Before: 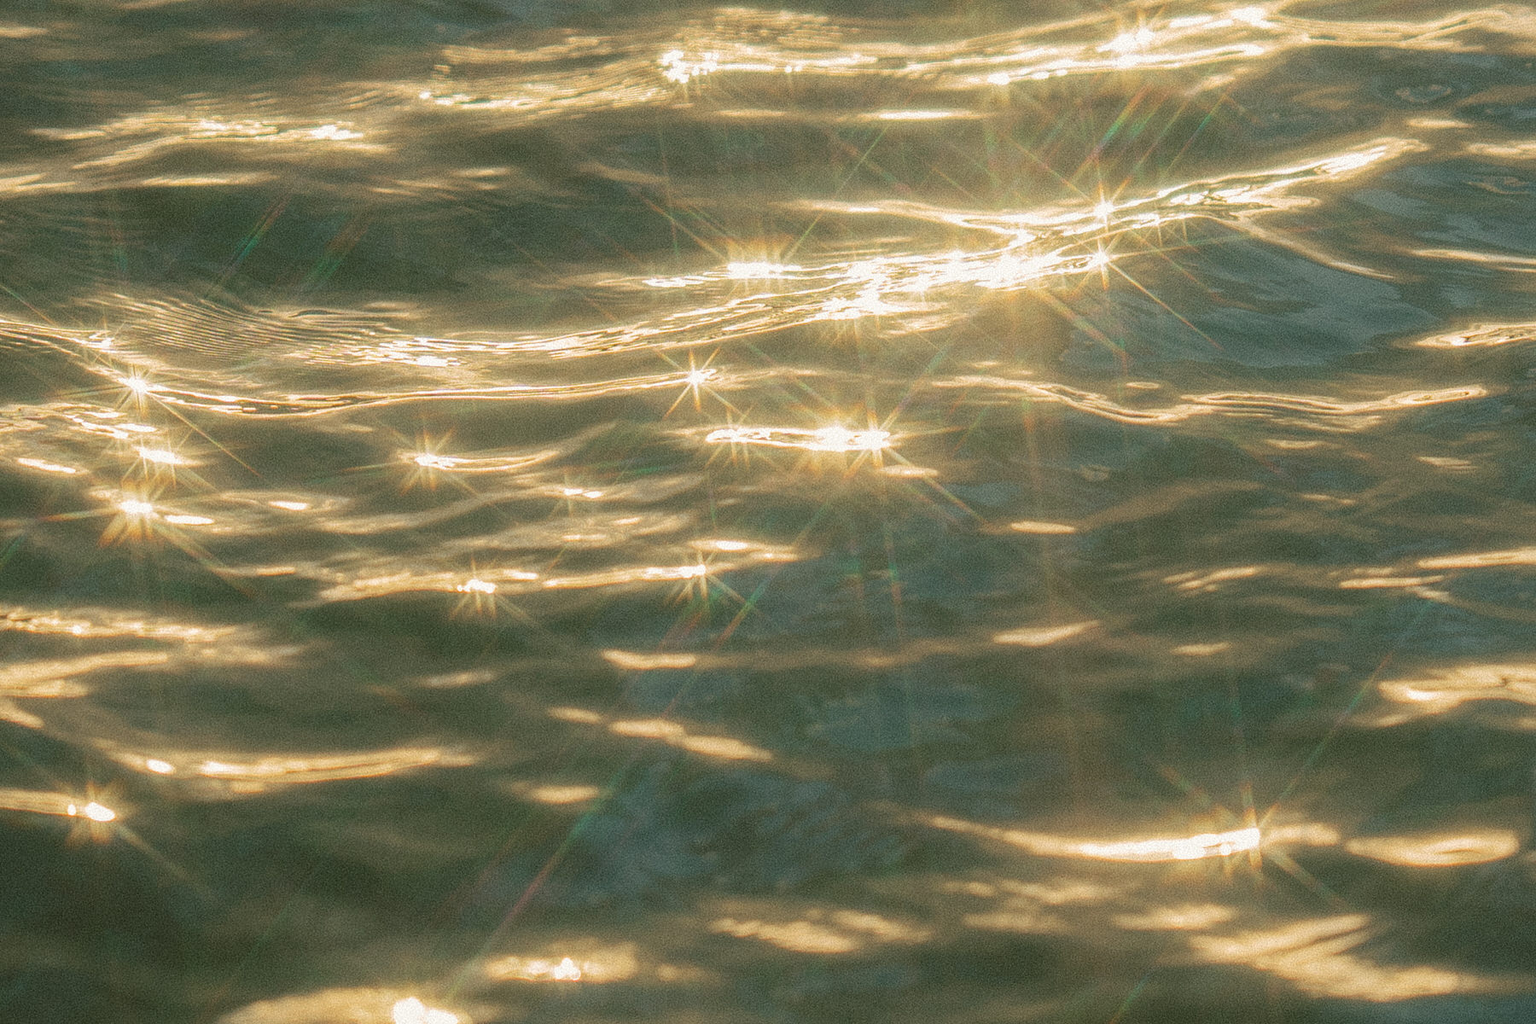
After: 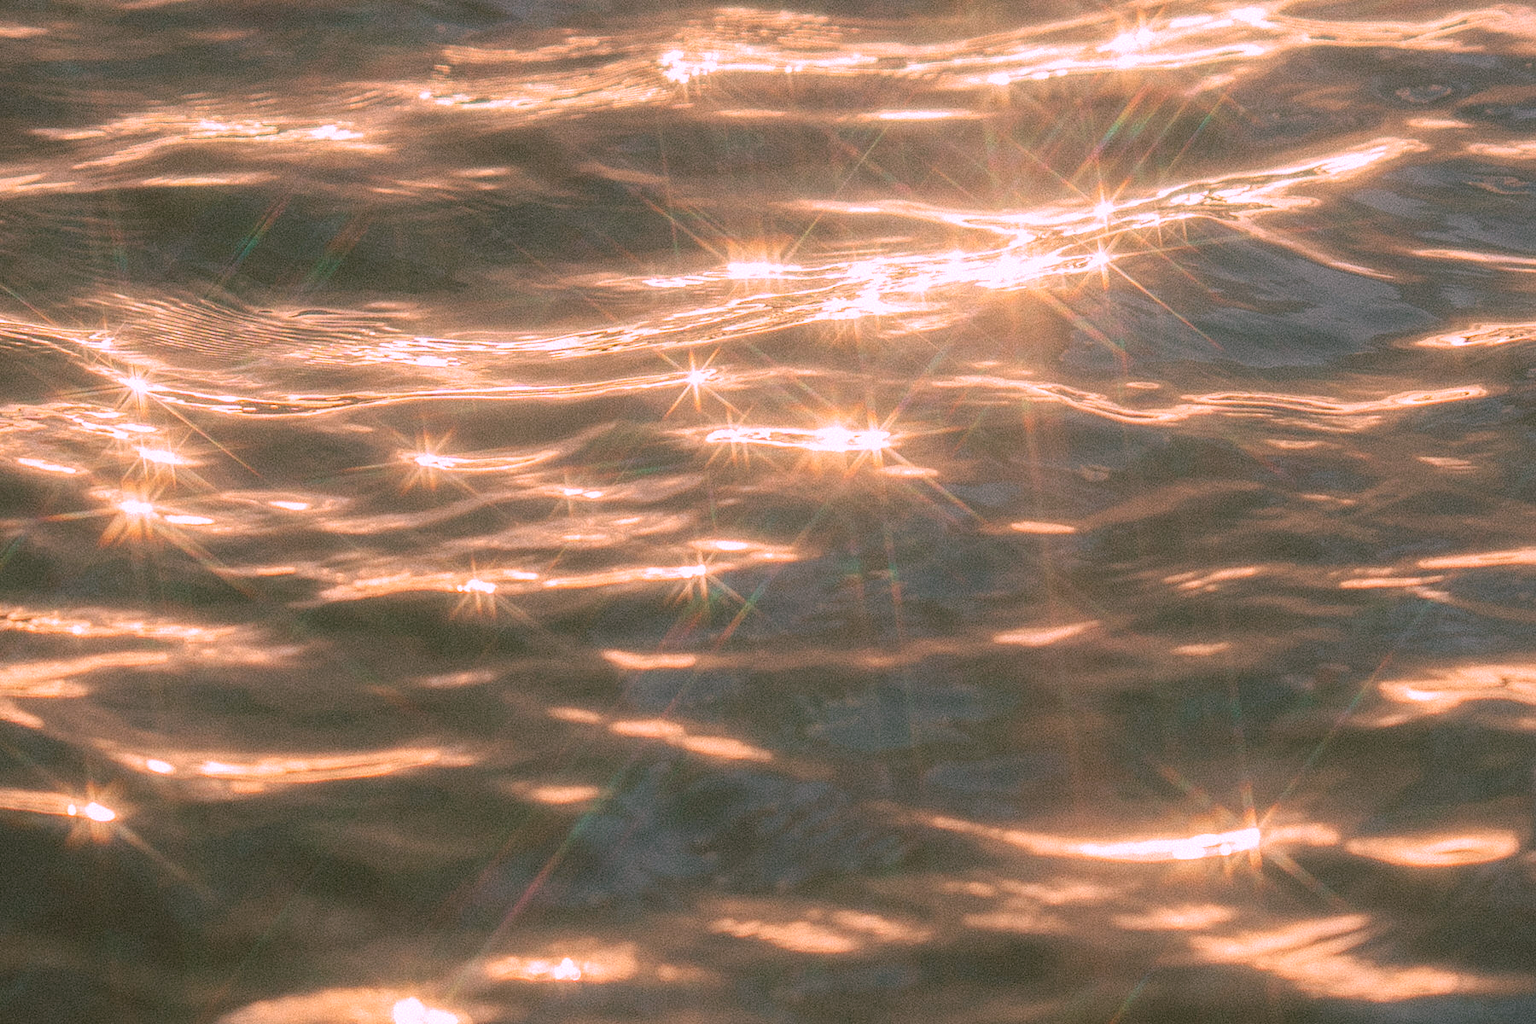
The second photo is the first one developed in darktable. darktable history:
white balance: red 1.188, blue 1.11
color correction: highlights a* 3.12, highlights b* -1.55, shadows a* -0.101, shadows b* 2.52, saturation 0.98
